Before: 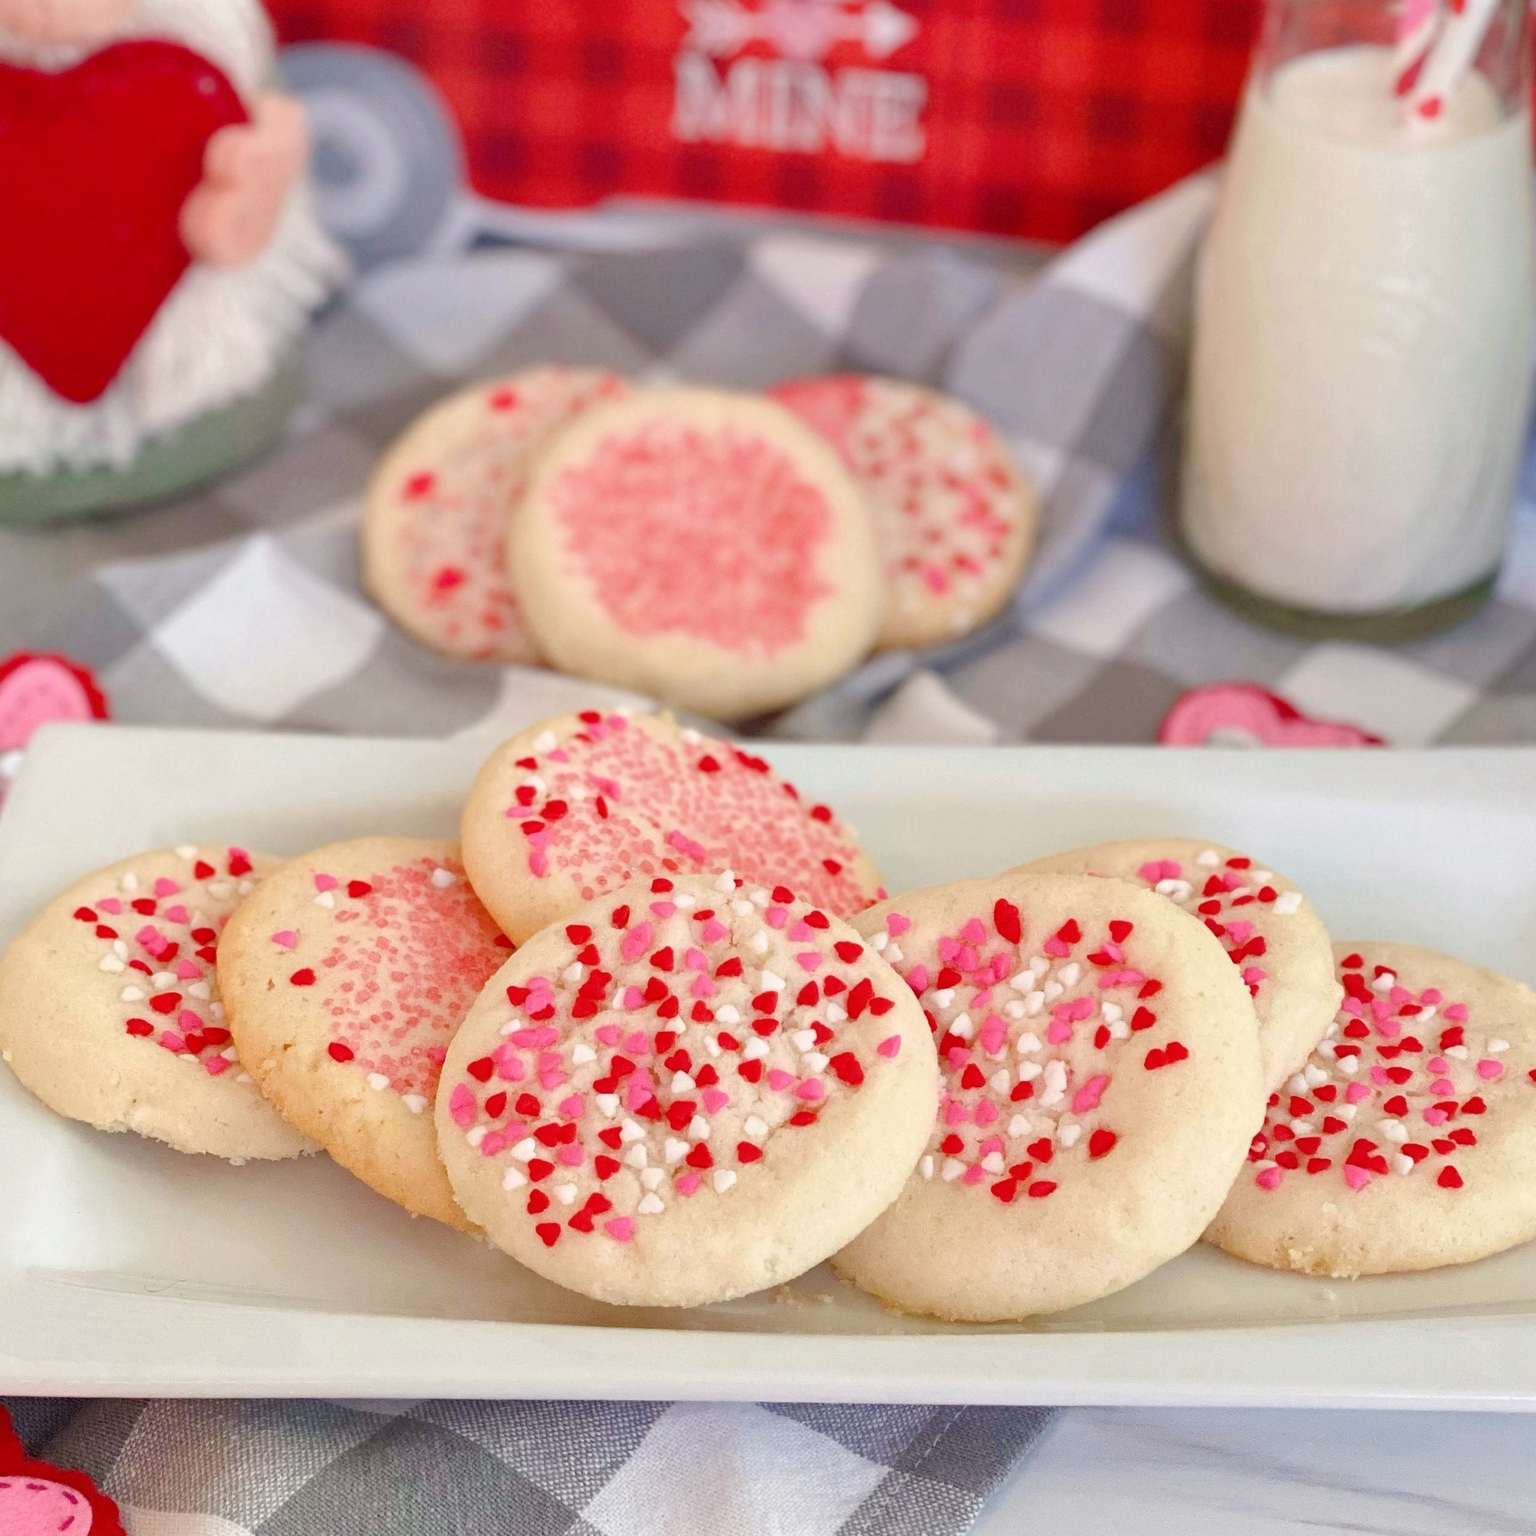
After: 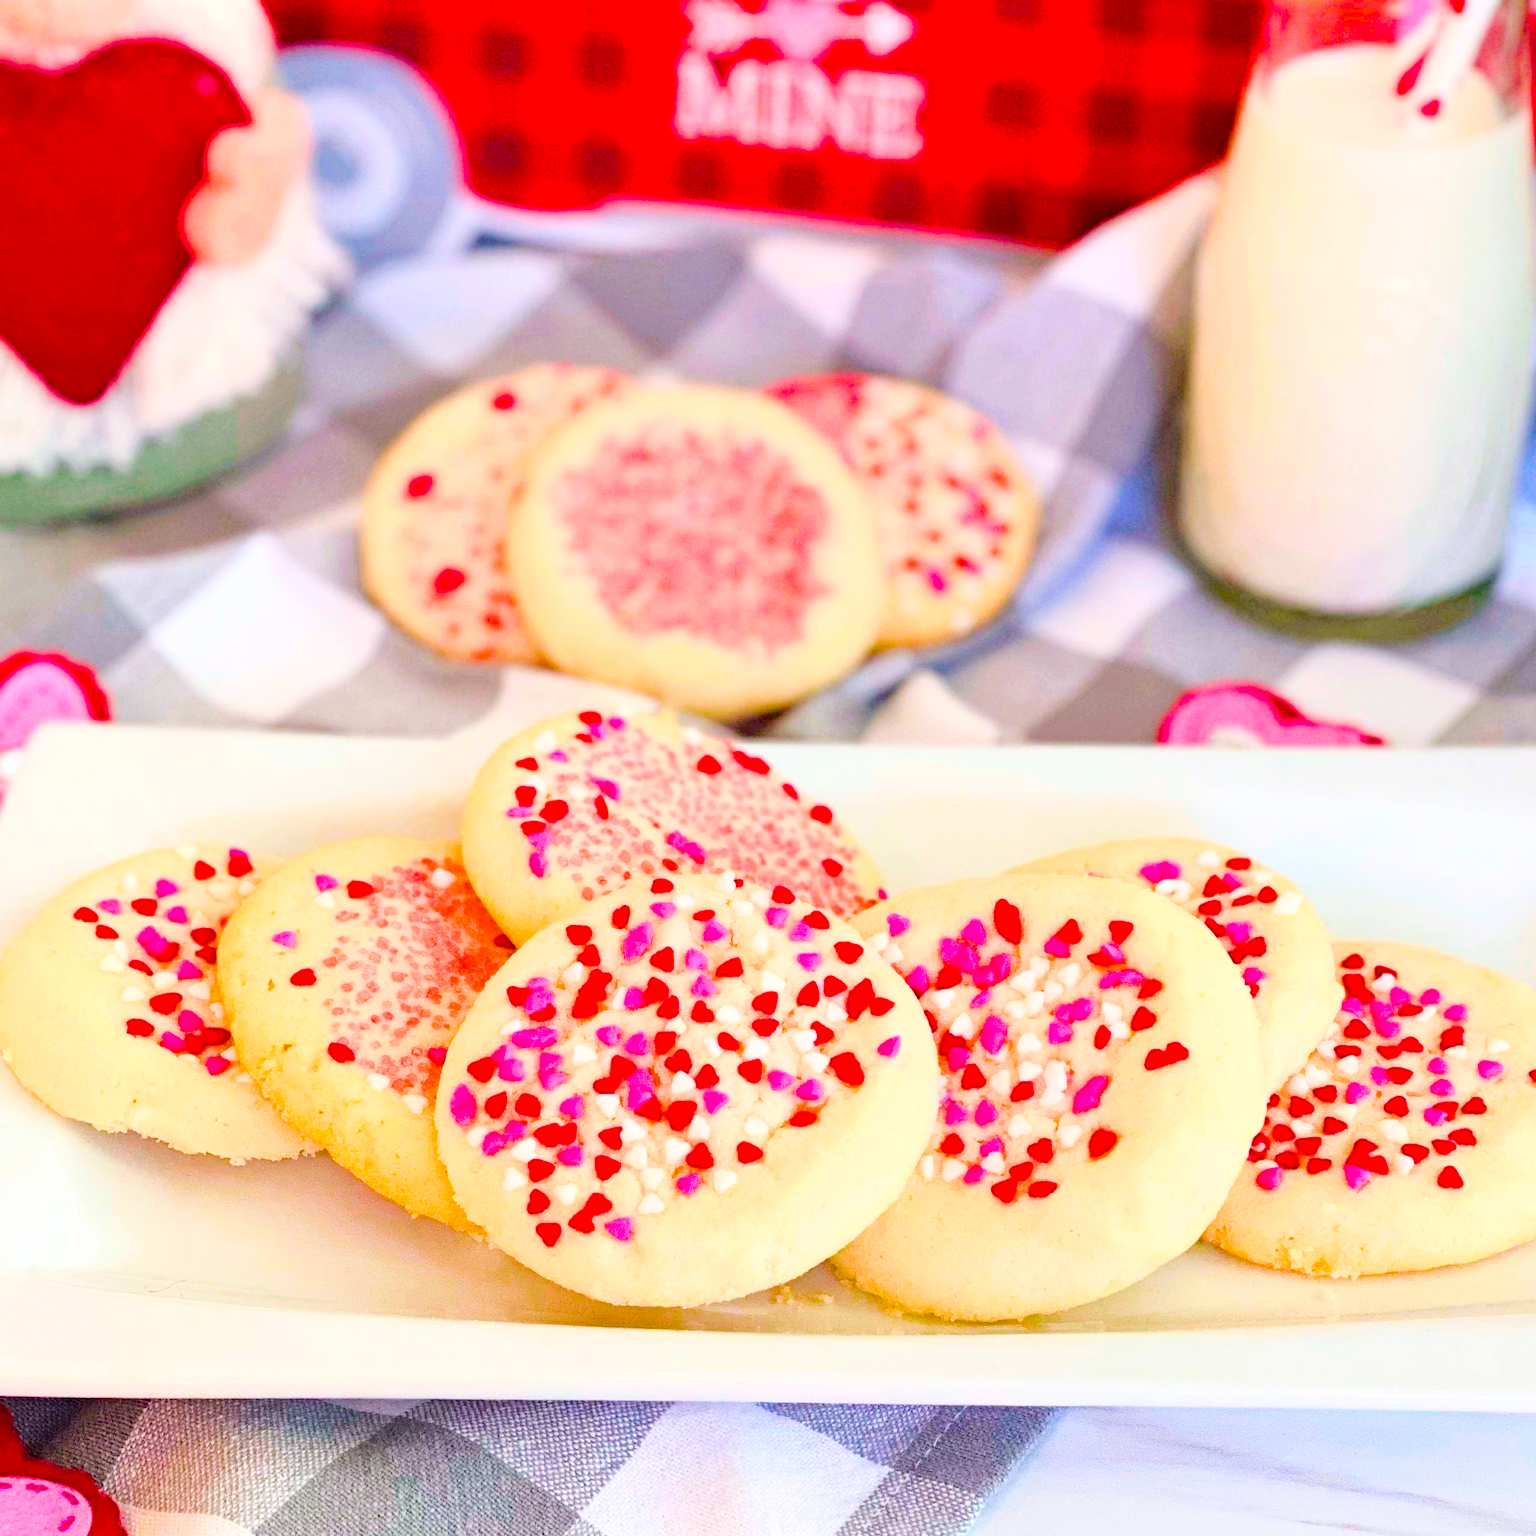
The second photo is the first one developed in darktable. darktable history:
base curve: curves: ch0 [(0, 0) (0.028, 0.03) (0.121, 0.232) (0.46, 0.748) (0.859, 0.968) (1, 1)]
haze removal: compatibility mode true, adaptive false
color balance rgb: power › chroma 0.475%, power › hue 260.9°, highlights gain › luminance 17.924%, perceptual saturation grading › global saturation 39.574%, perceptual saturation grading › highlights -25.317%, perceptual saturation grading › mid-tones 35.279%, perceptual saturation grading › shadows 34.713%, global vibrance 19.349%
